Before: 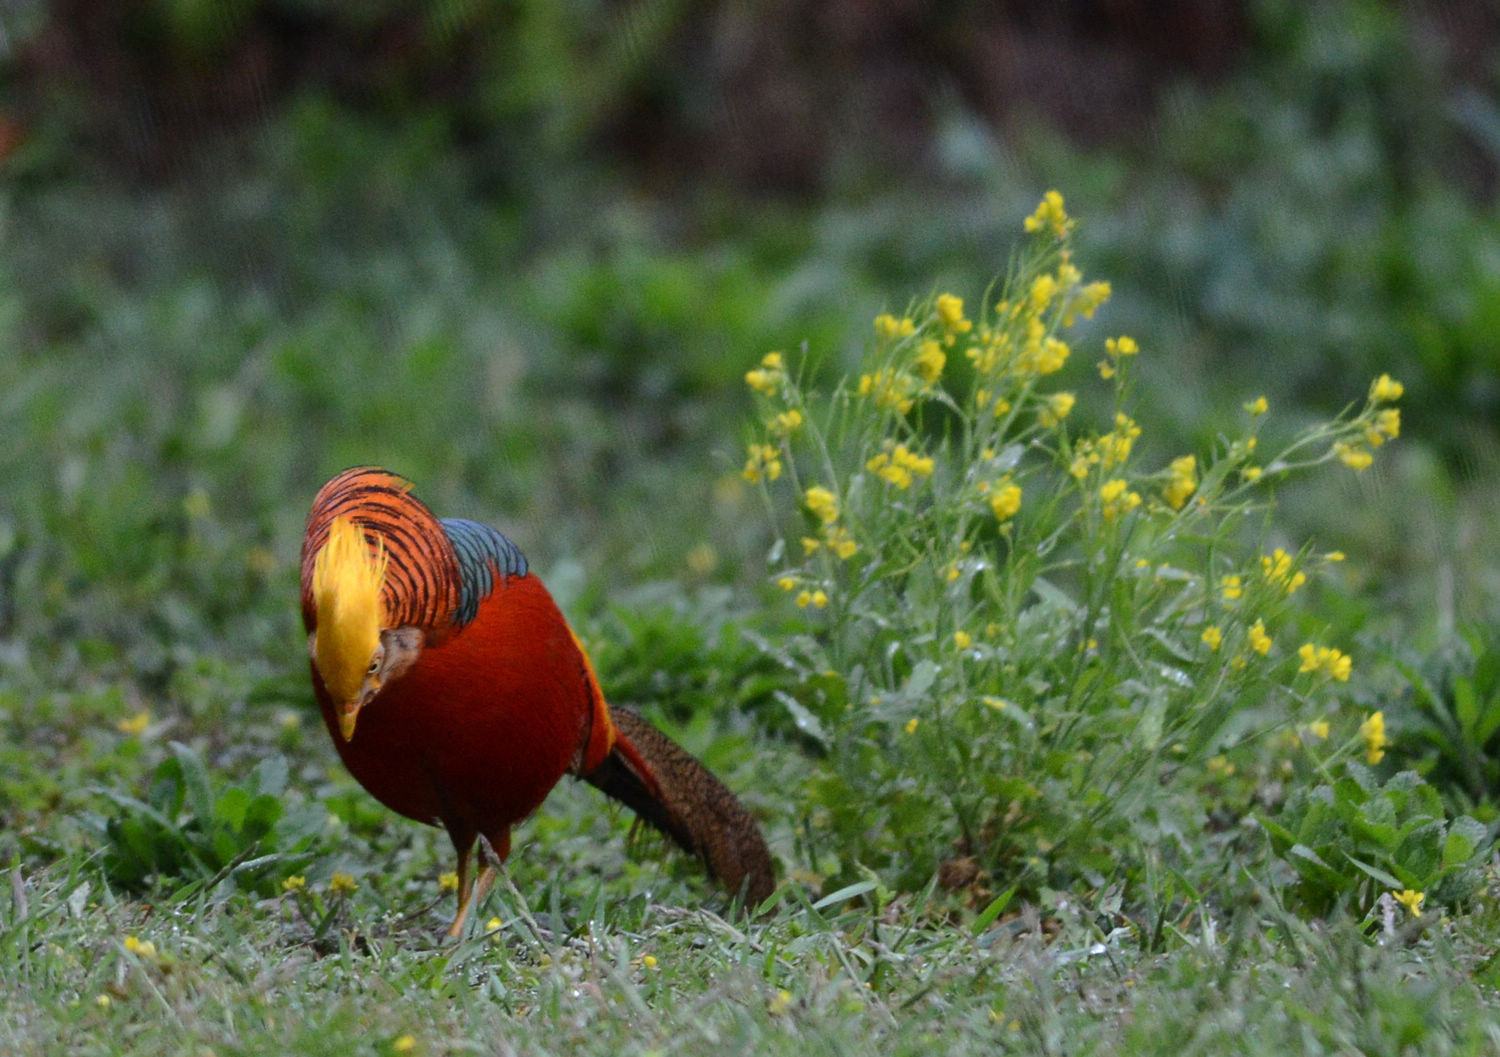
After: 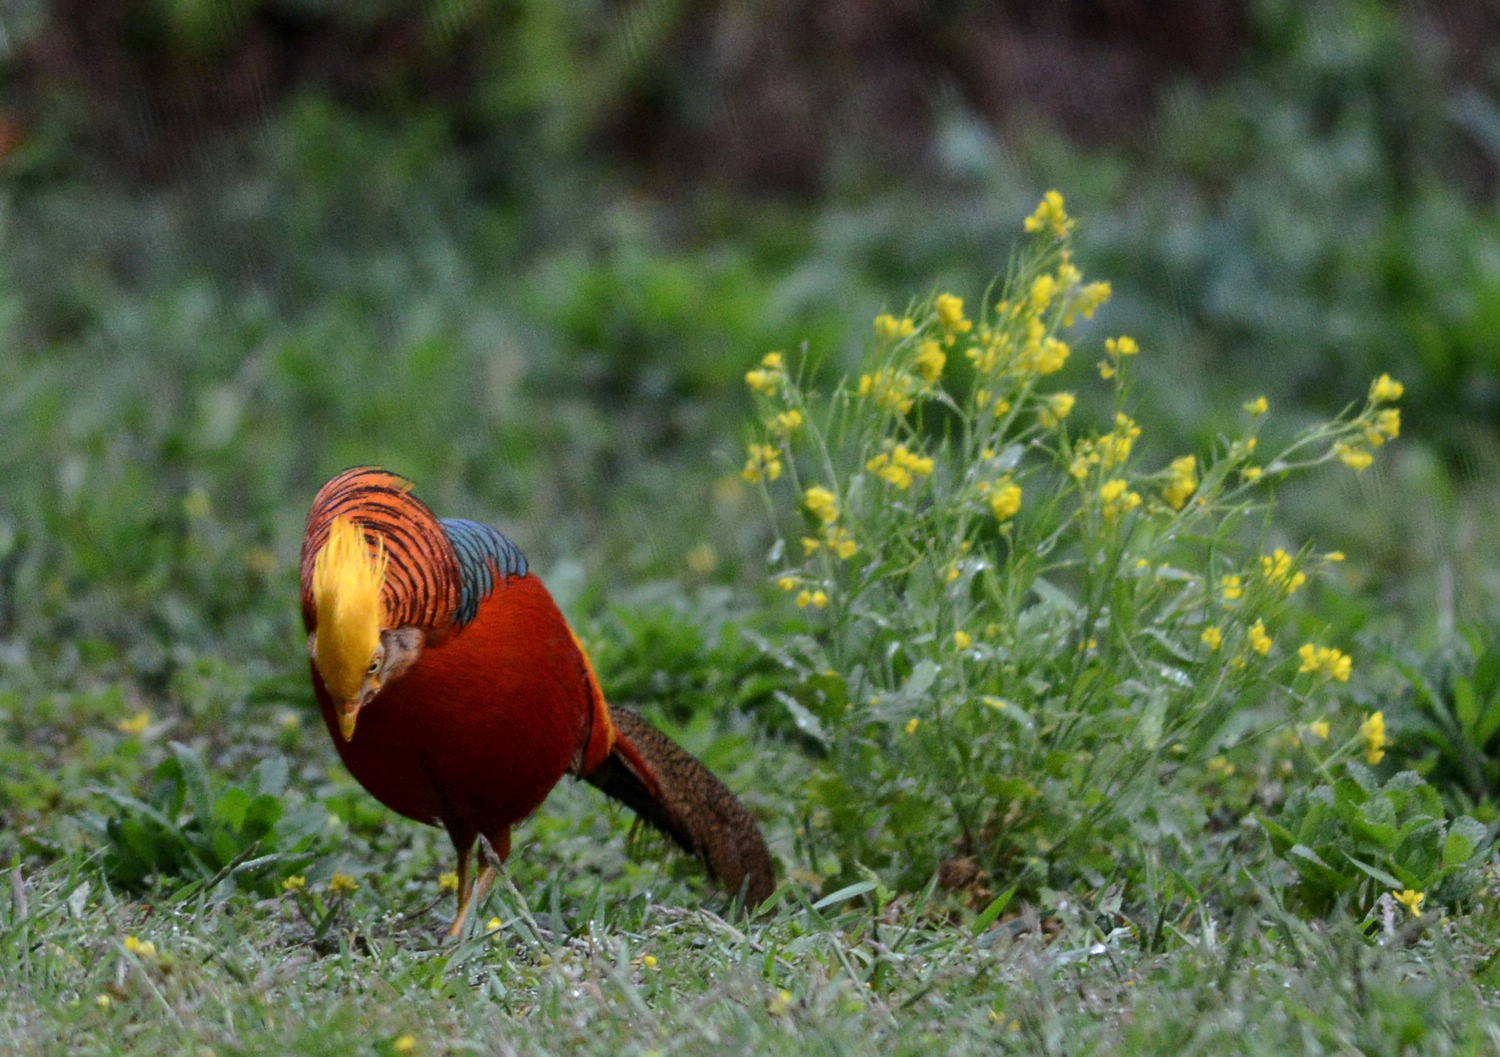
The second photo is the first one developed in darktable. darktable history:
shadows and highlights: shadows 30.63, highlights -63.22, shadows color adjustment 98%, highlights color adjustment 58.61%, soften with gaussian
local contrast: highlights 100%, shadows 100%, detail 120%, midtone range 0.2
